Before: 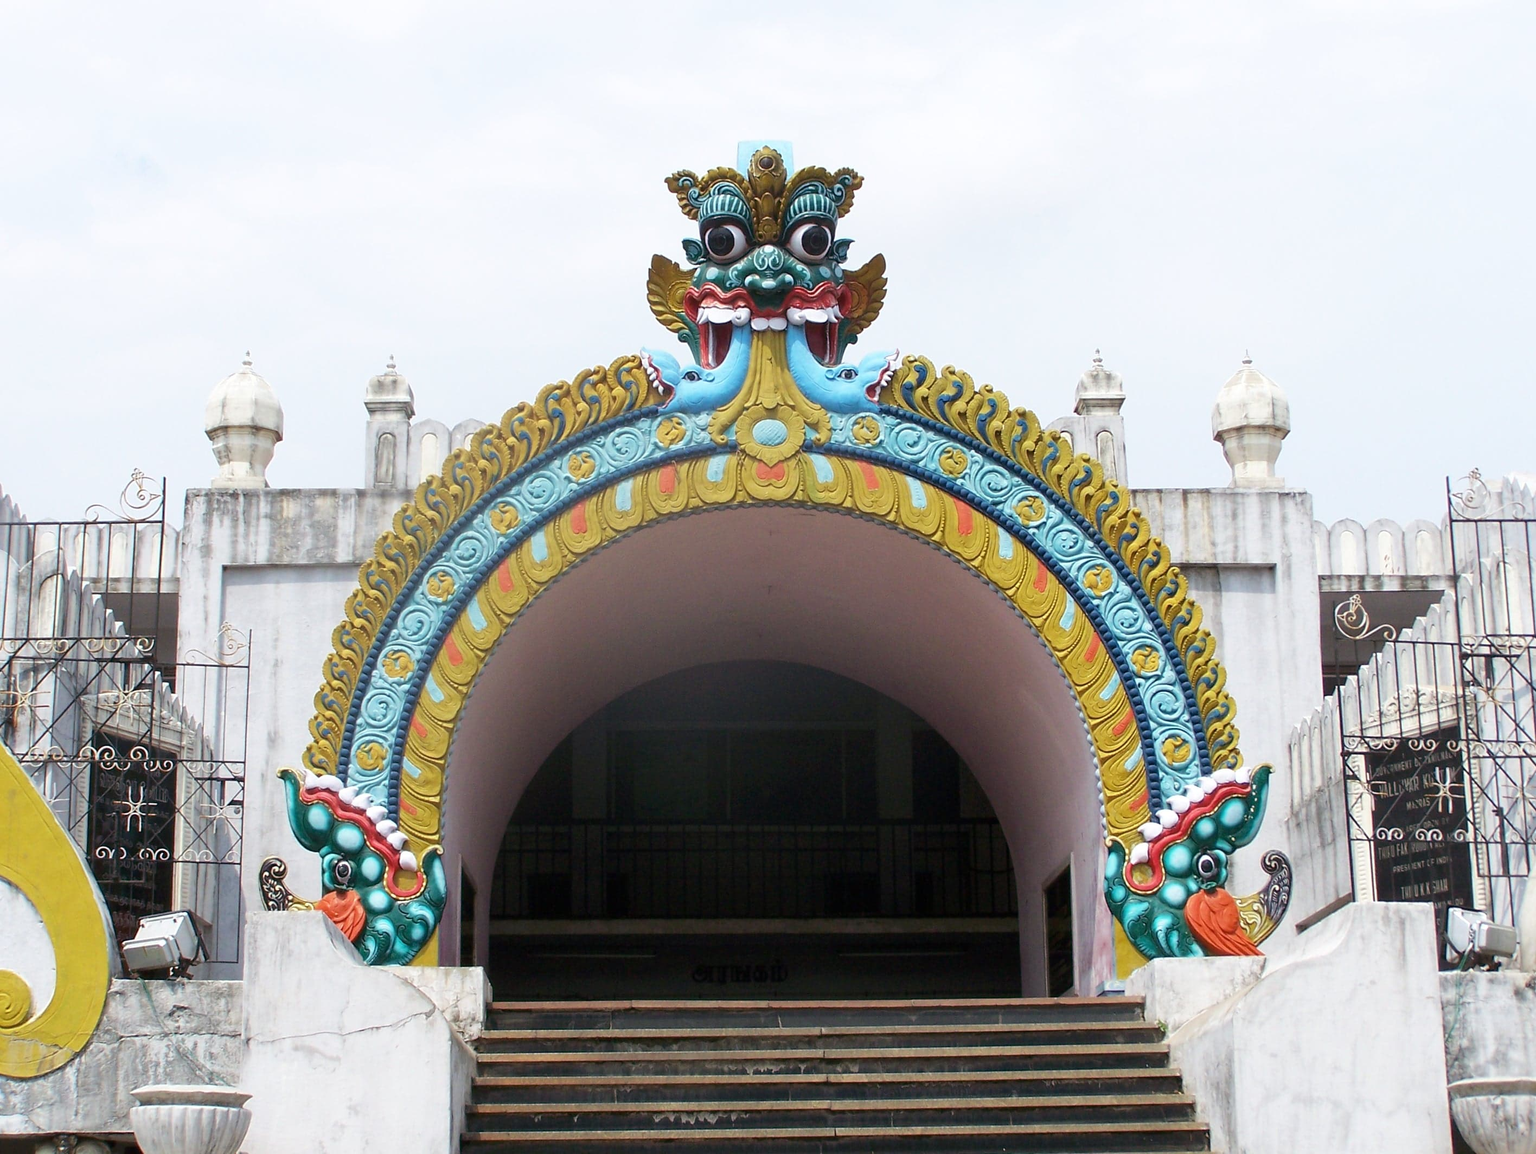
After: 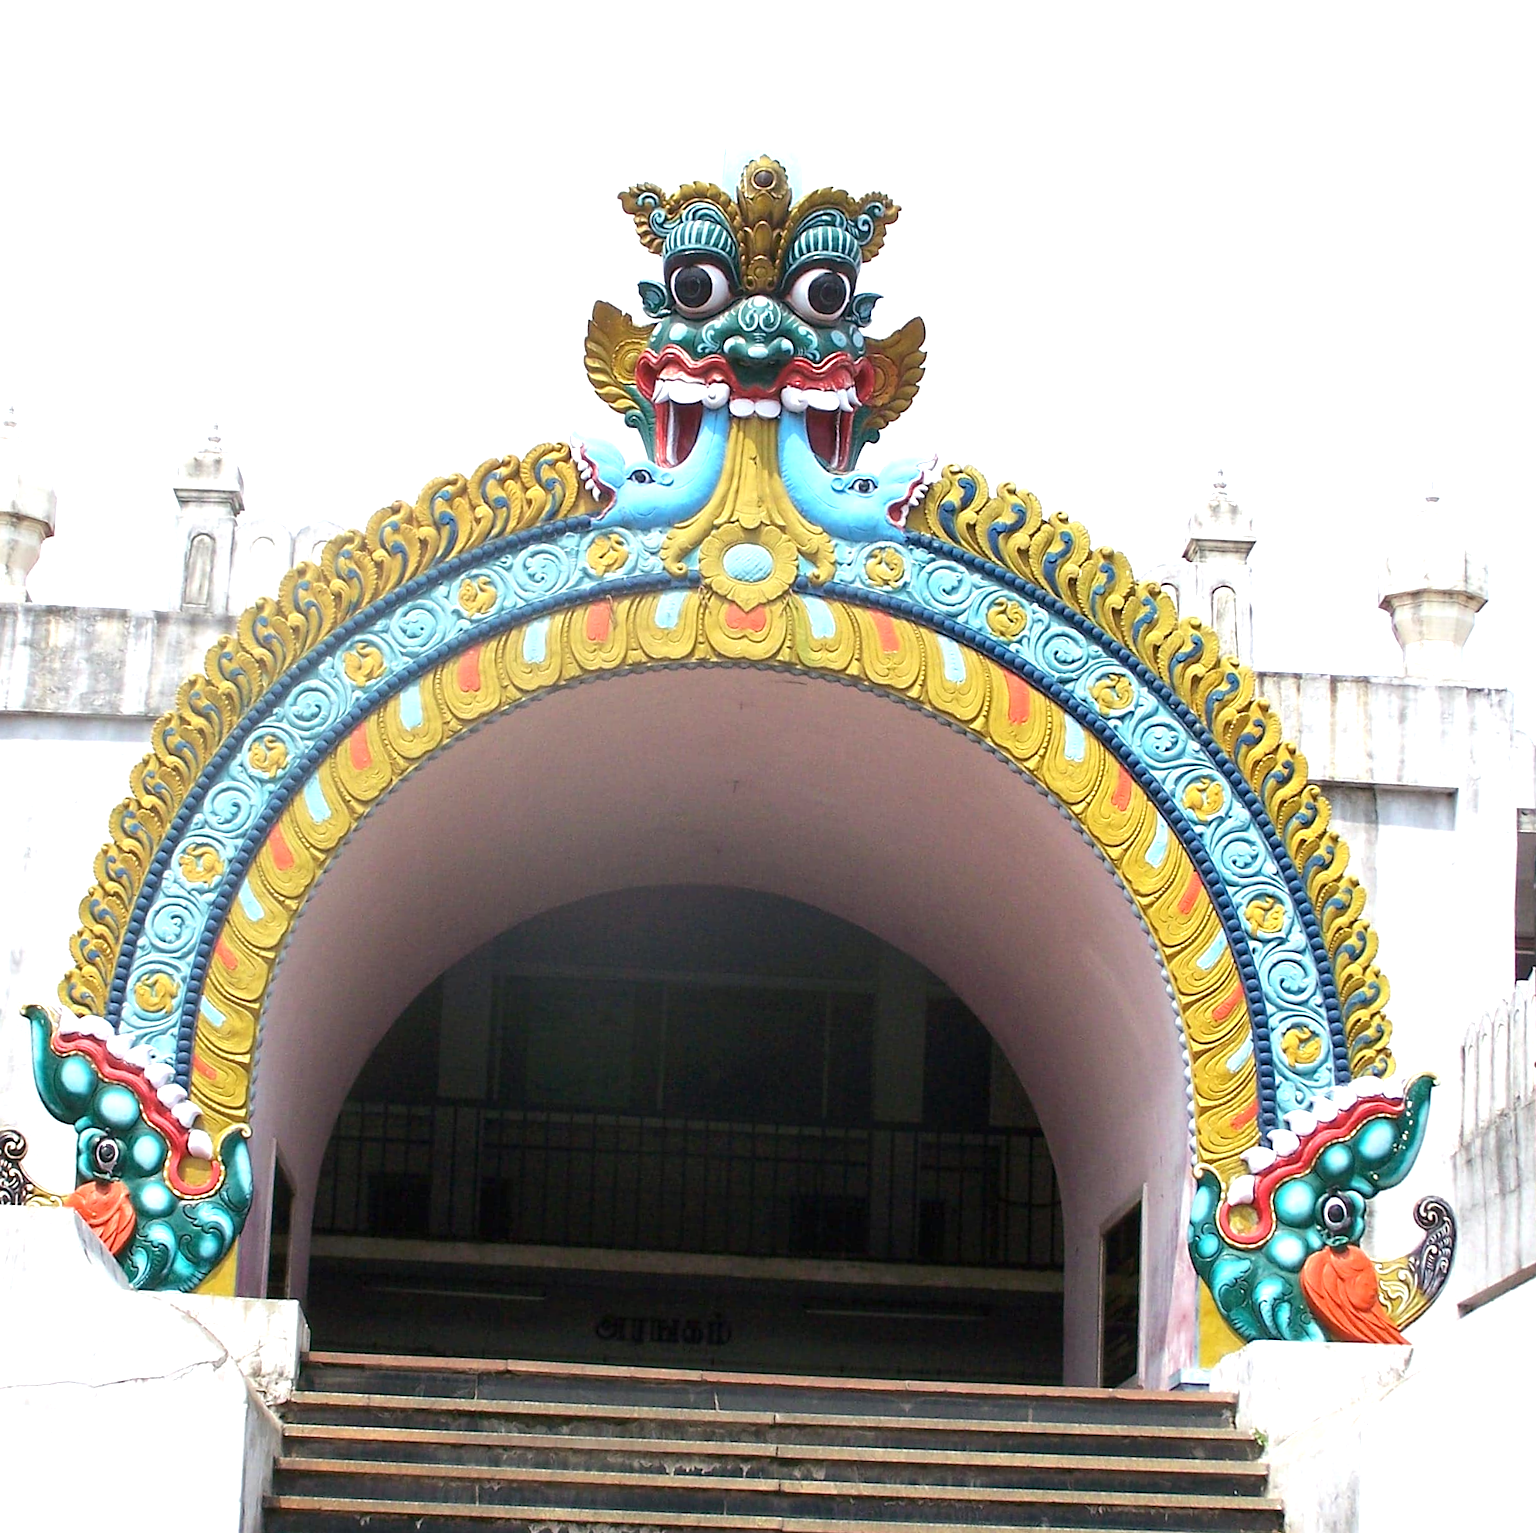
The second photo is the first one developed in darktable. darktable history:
crop and rotate: angle -3.11°, left 14.094%, top 0.027%, right 10.739%, bottom 0.046%
sharpen: amount 0.204
exposure: black level correction 0, exposure 0.699 EV, compensate exposure bias true, compensate highlight preservation false
